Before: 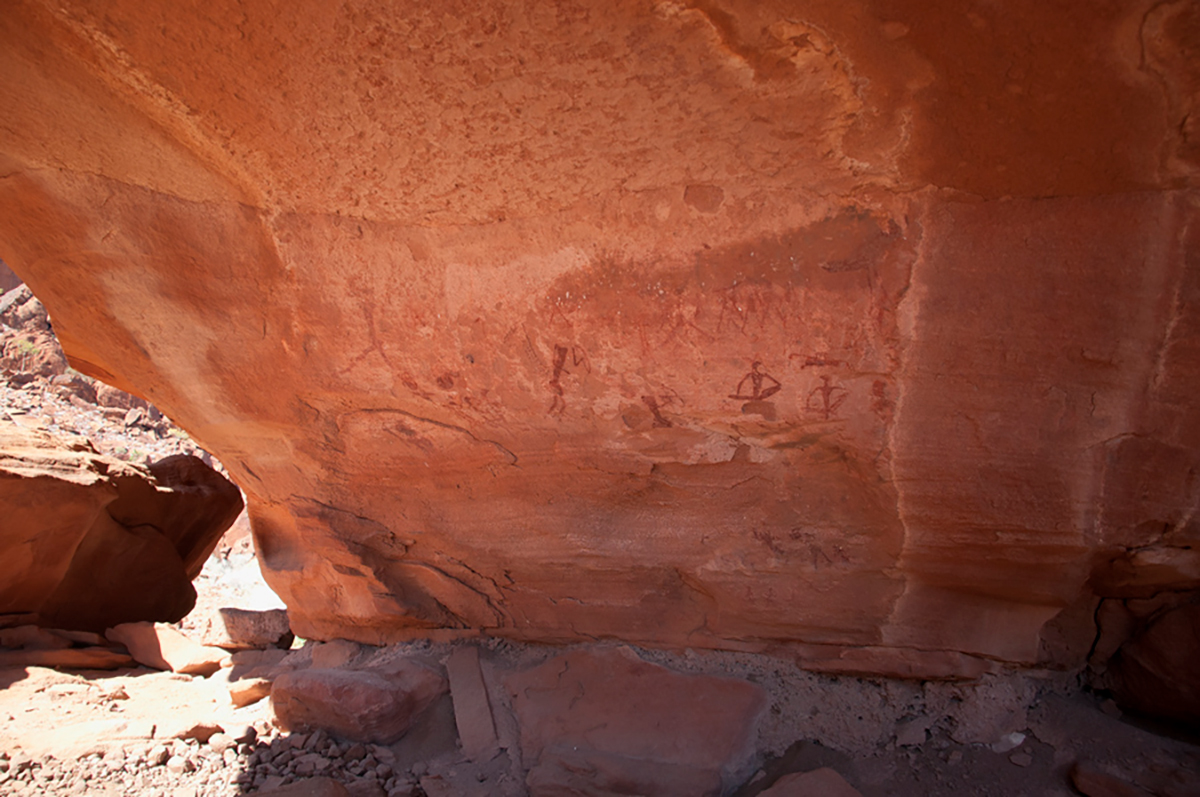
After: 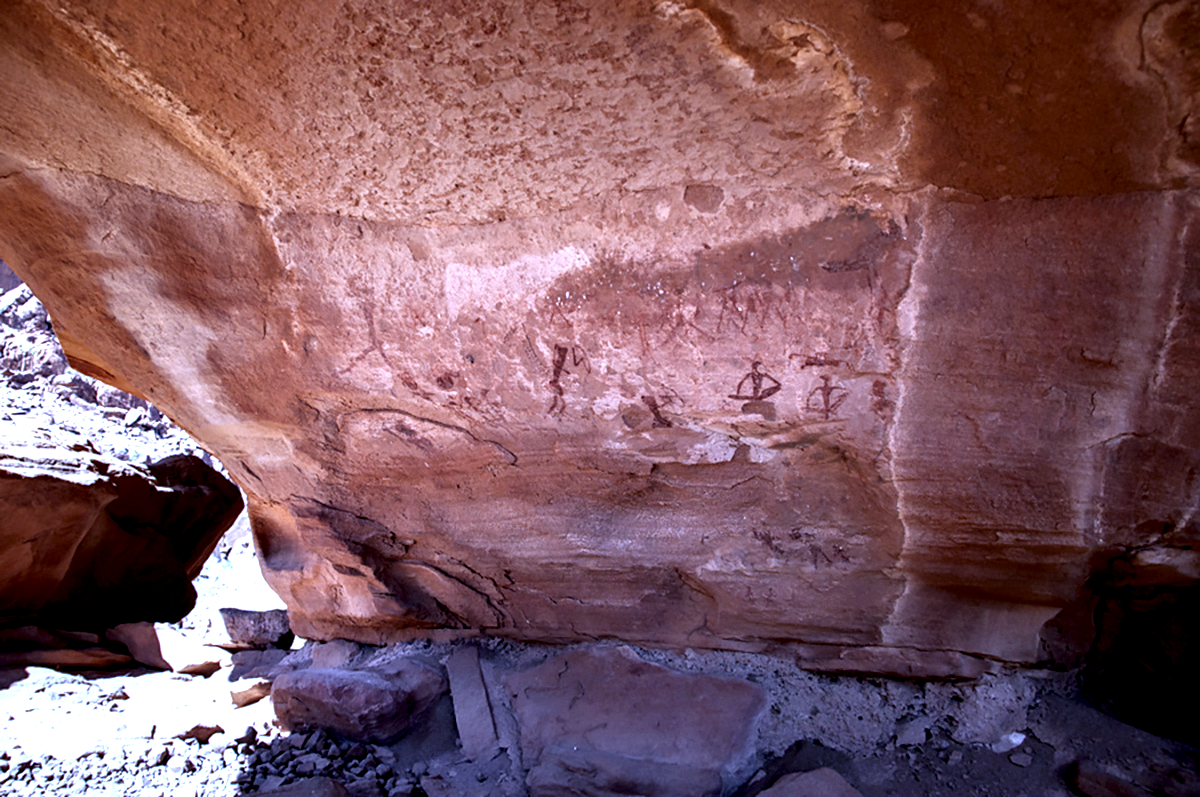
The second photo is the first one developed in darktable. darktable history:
white balance: red 0.766, blue 1.537
exposure: black level correction 0, exposure 0.5 EV, compensate exposure bias true, compensate highlight preservation false
color zones: curves: ch1 [(0, 0.525) (0.143, 0.556) (0.286, 0.52) (0.429, 0.5) (0.571, 0.5) (0.714, 0.5) (0.857, 0.503) (1, 0.525)]
local contrast: shadows 185%, detail 225%
